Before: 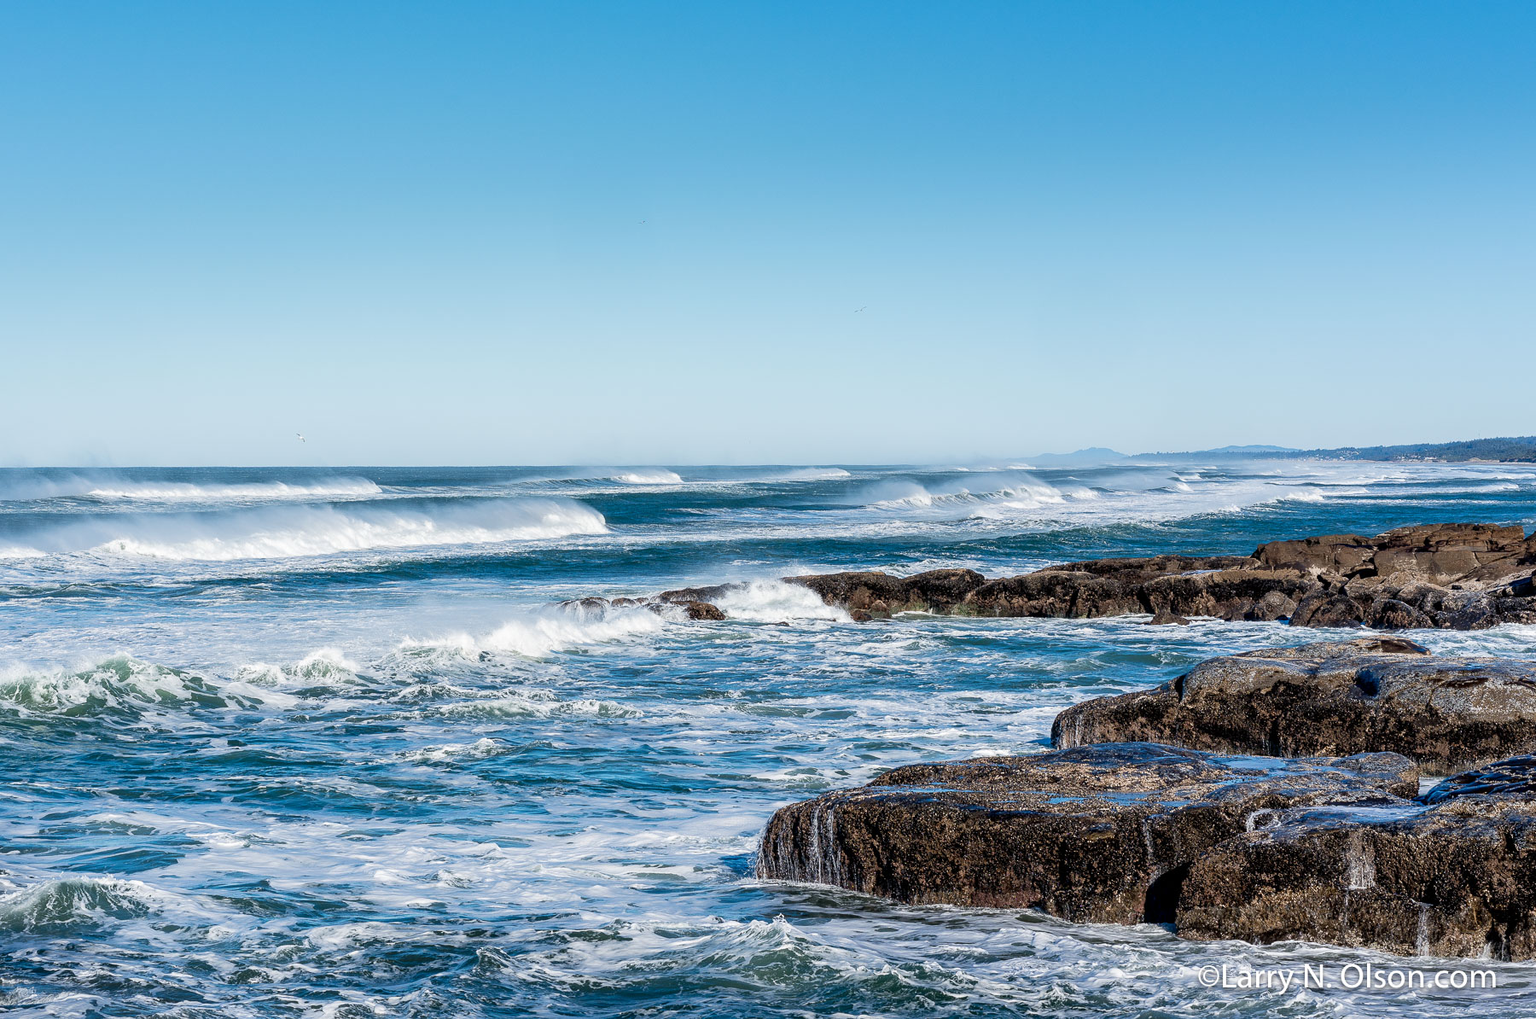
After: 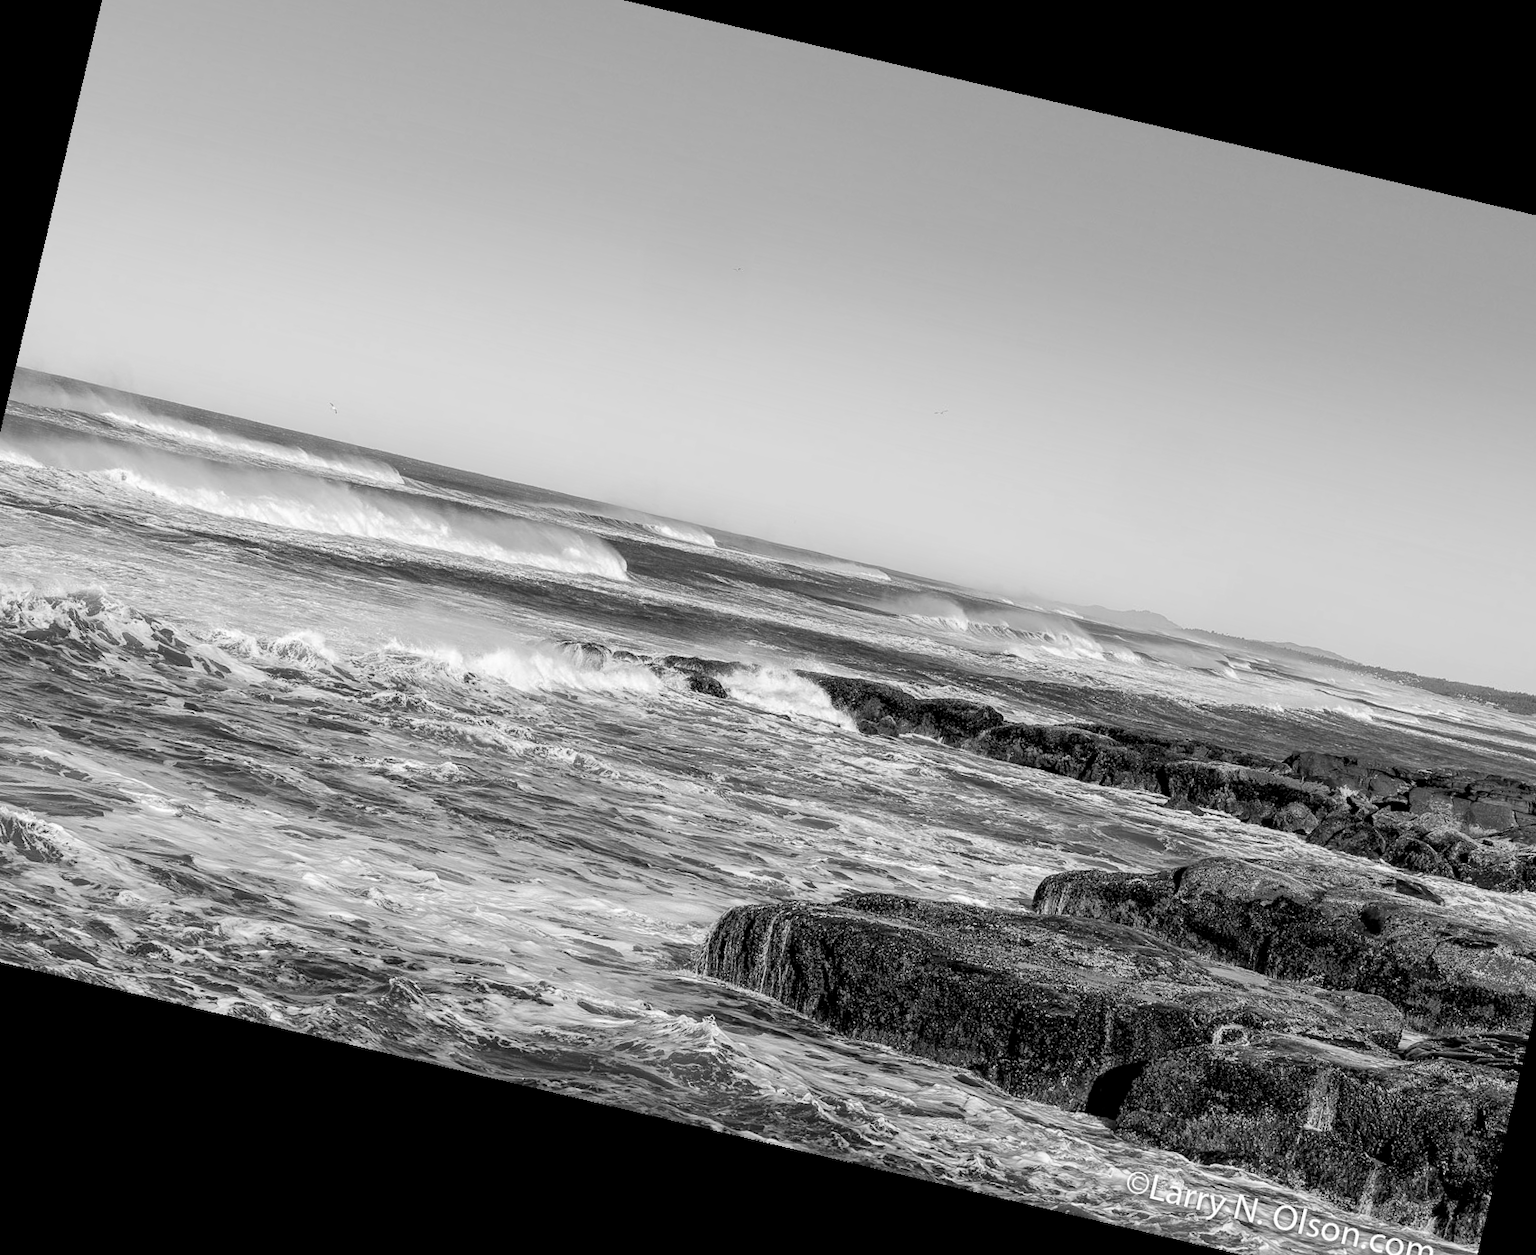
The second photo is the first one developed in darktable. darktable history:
color calibration: output gray [0.267, 0.423, 0.261, 0], illuminant same as pipeline (D50), adaptation none (bypass)
local contrast: highlights 100%, shadows 100%, detail 120%, midtone range 0.2
rotate and perspective: rotation 13.27°, automatic cropping off
crop: left 6.446%, top 8.188%, right 9.538%, bottom 3.548%
